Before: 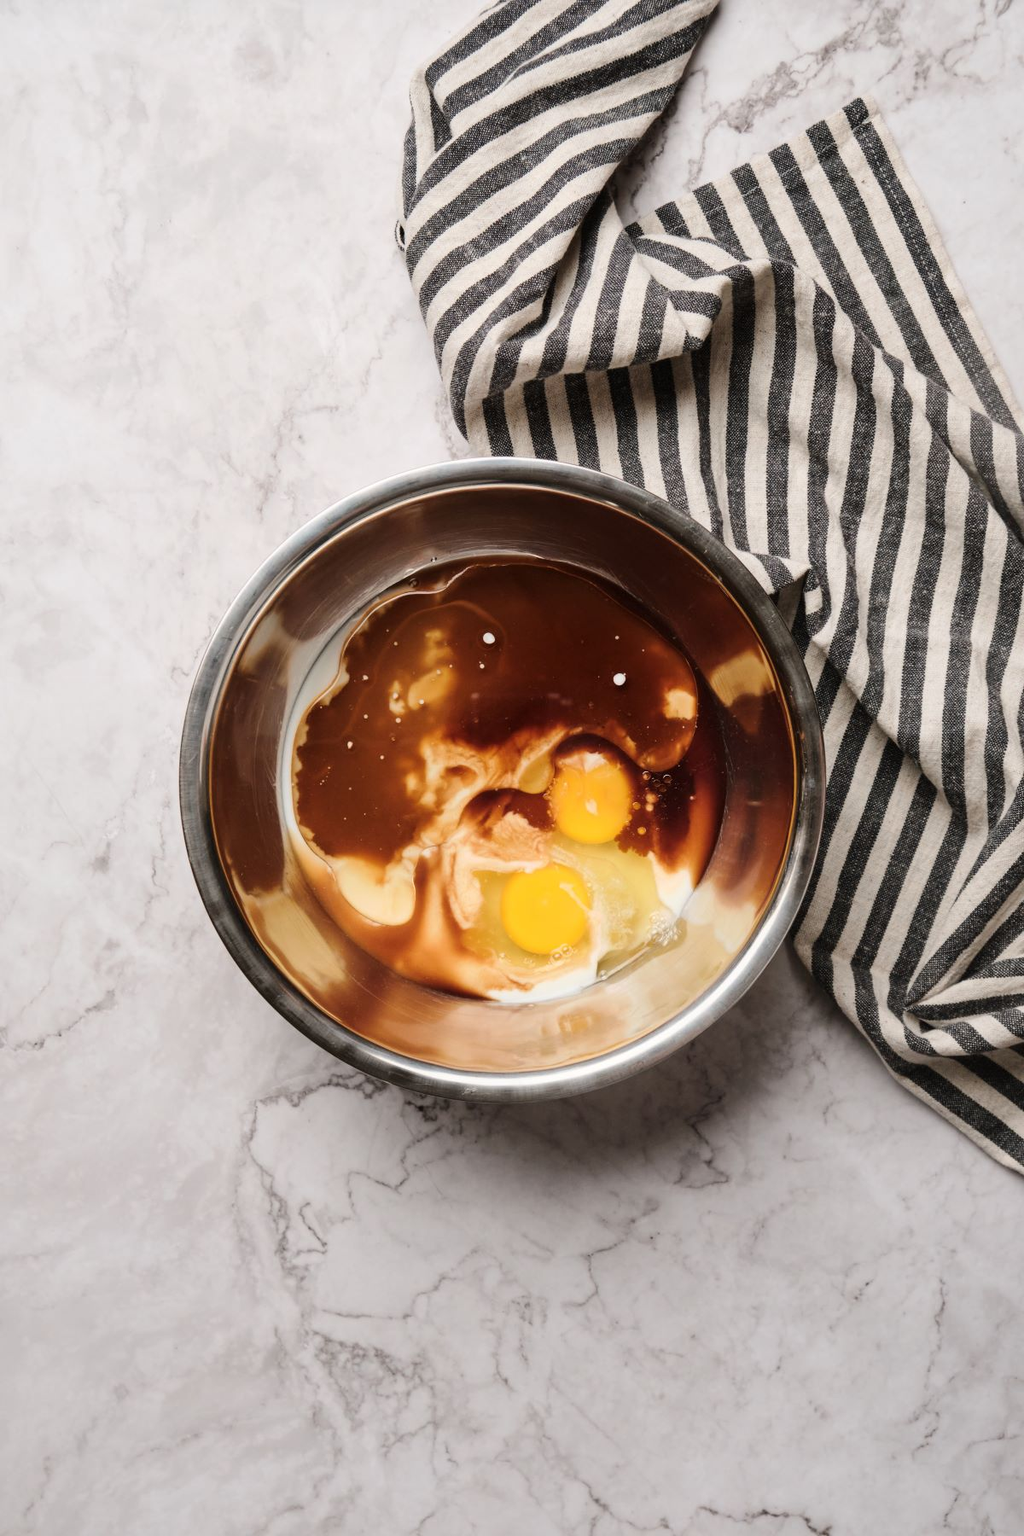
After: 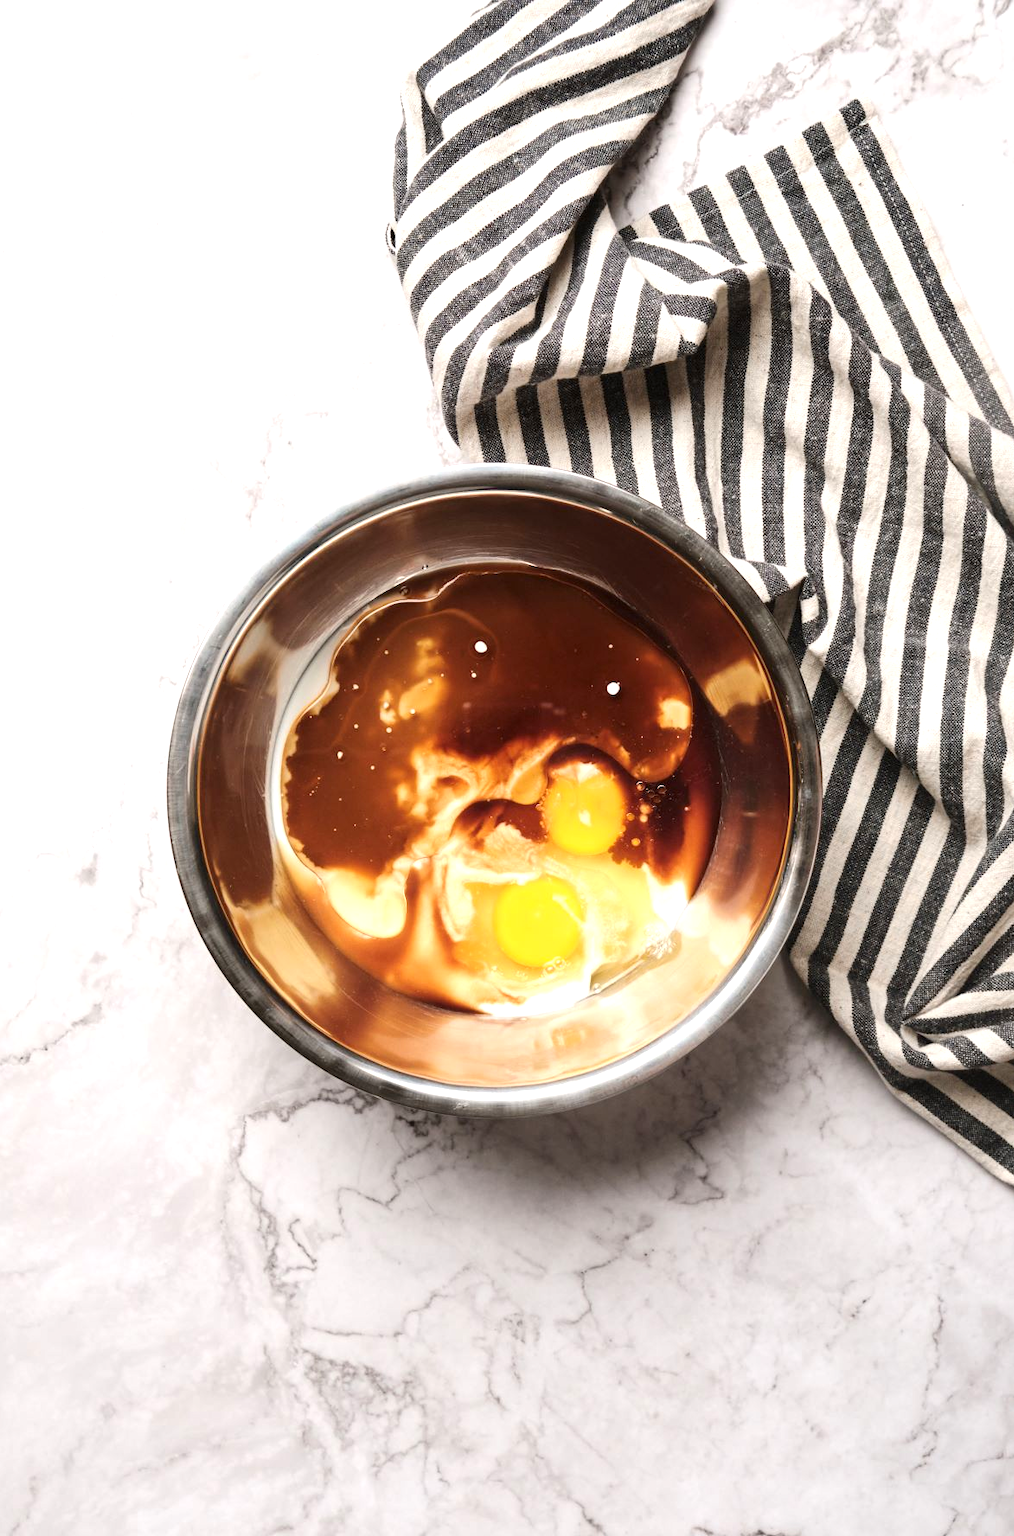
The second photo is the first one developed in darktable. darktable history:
crop and rotate: left 1.436%, right 0.762%, bottom 1.295%
exposure: exposure 0.669 EV, compensate highlight preservation false
